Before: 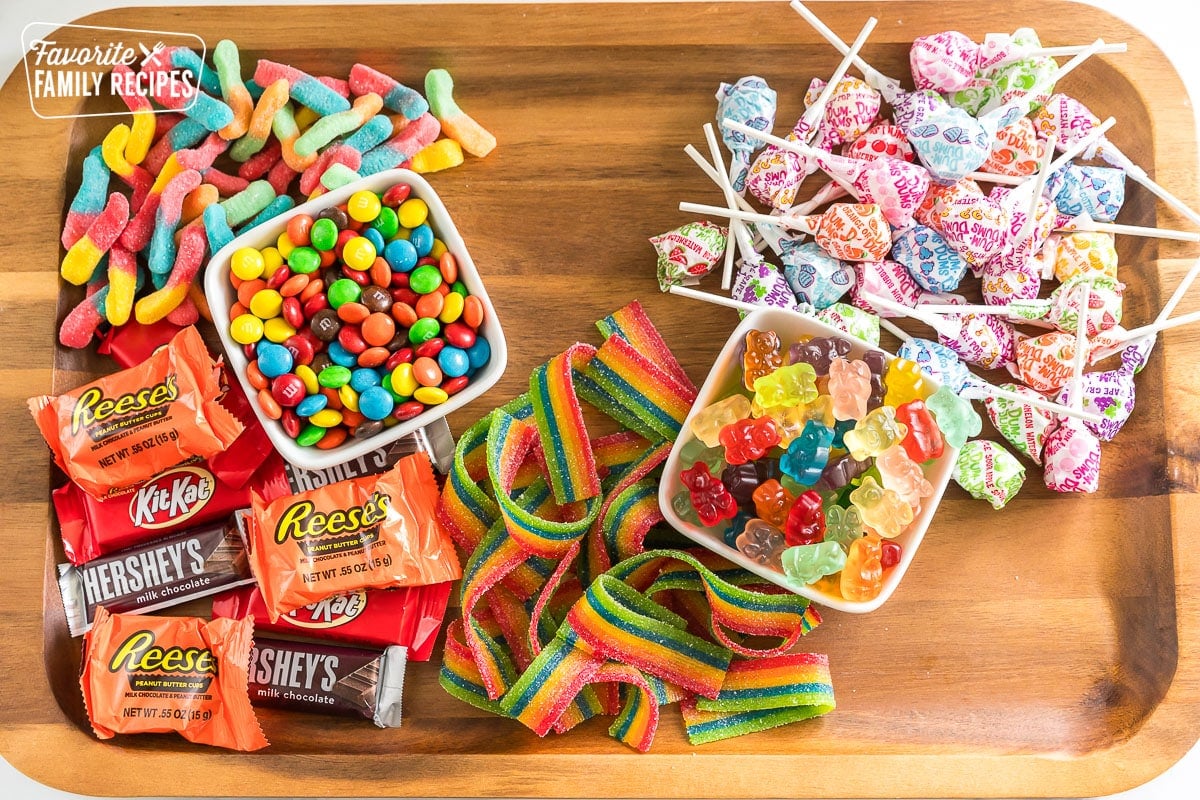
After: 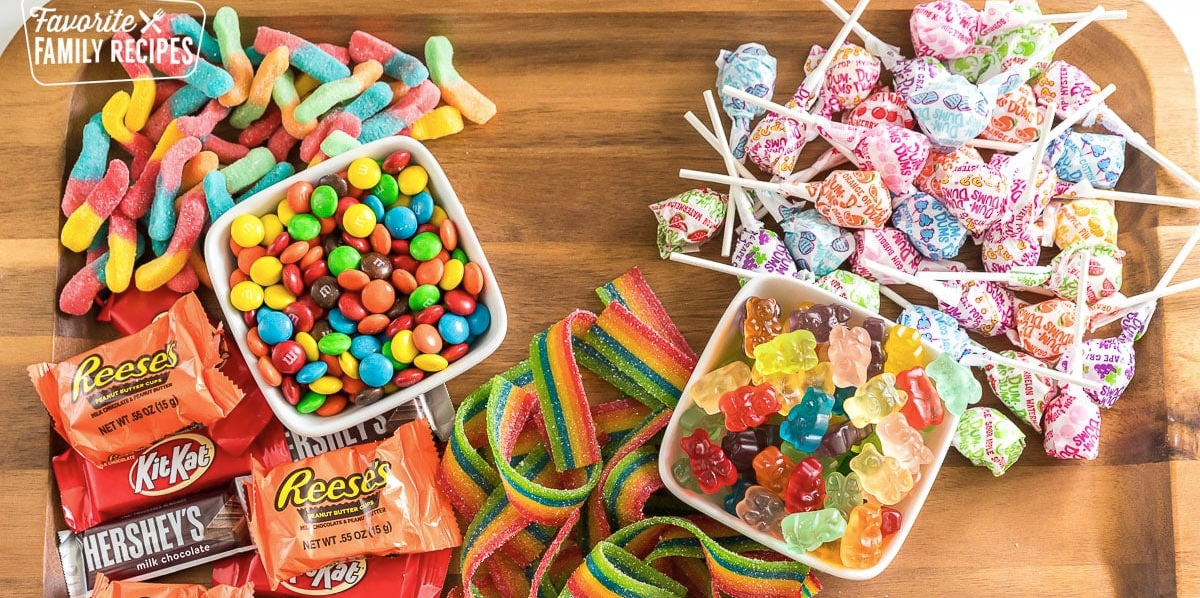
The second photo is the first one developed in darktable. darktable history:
crop: top 4.241%, bottom 21.002%
color zones: curves: ch1 [(0, 0.469) (0.01, 0.469) (0.12, 0.446) (0.248, 0.469) (0.5, 0.5) (0.748, 0.5) (0.99, 0.469) (1, 0.469)]
